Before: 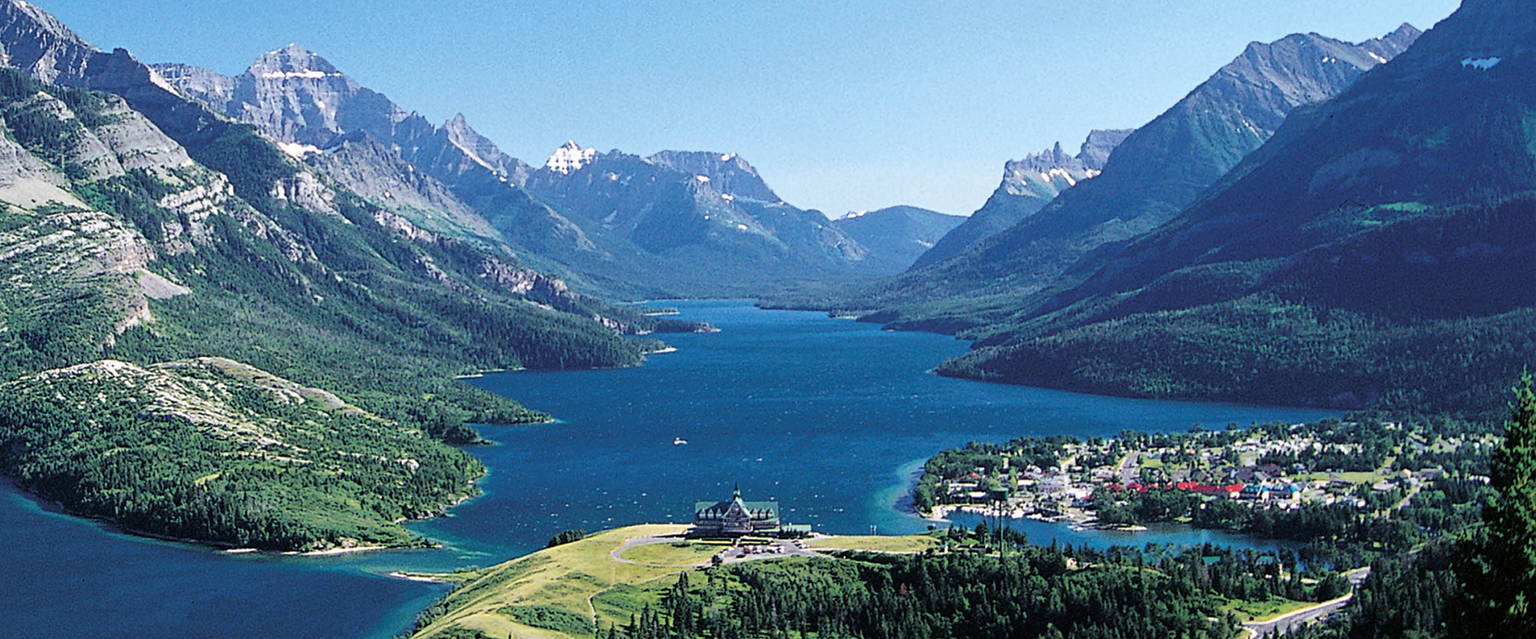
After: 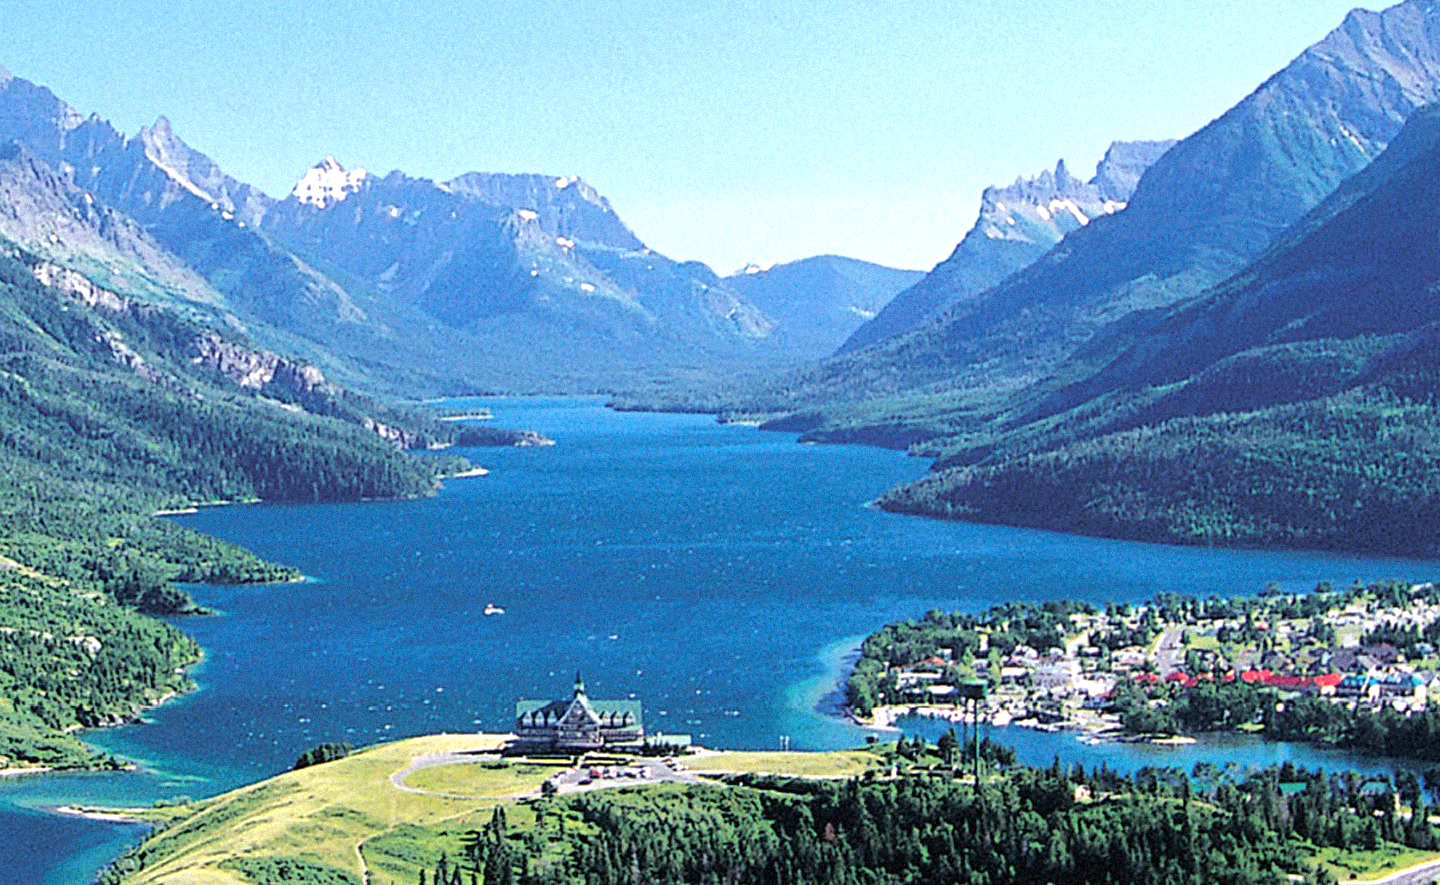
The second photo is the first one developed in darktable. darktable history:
exposure: black level correction 0.001, exposure 0.5 EV, compensate exposure bias true, compensate highlight preservation false
crop and rotate: left 22.918%, top 5.629%, right 14.711%, bottom 2.247%
grain: mid-tones bias 0%
base curve: curves: ch0 [(0, 0) (0.262, 0.32) (0.722, 0.705) (1, 1)]
